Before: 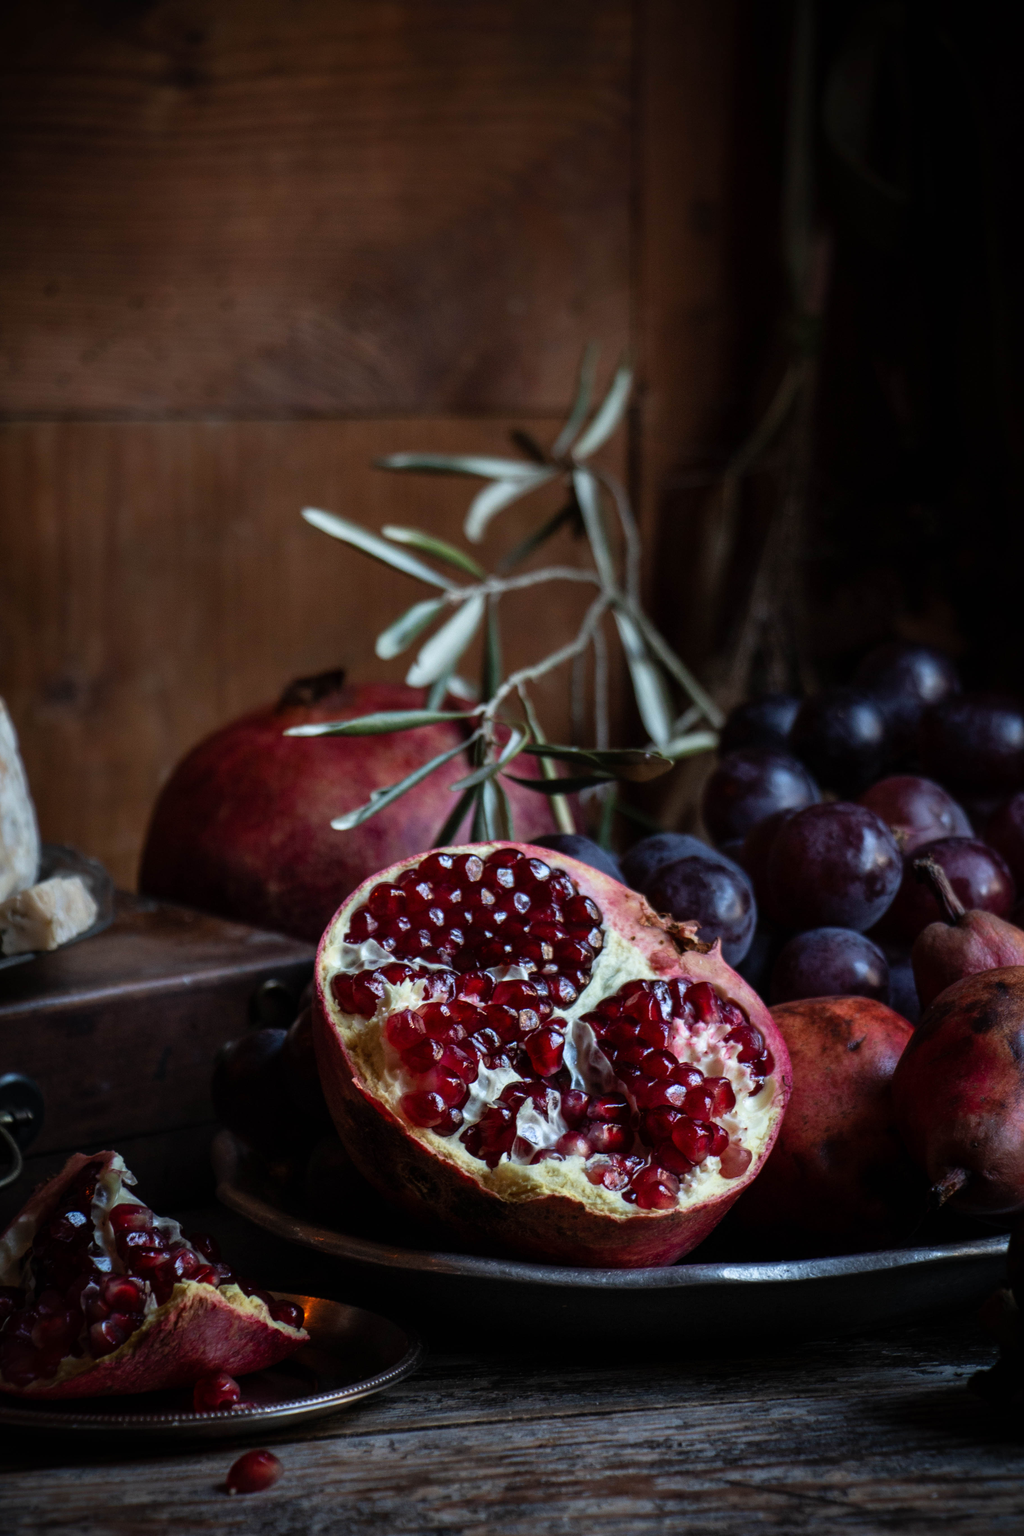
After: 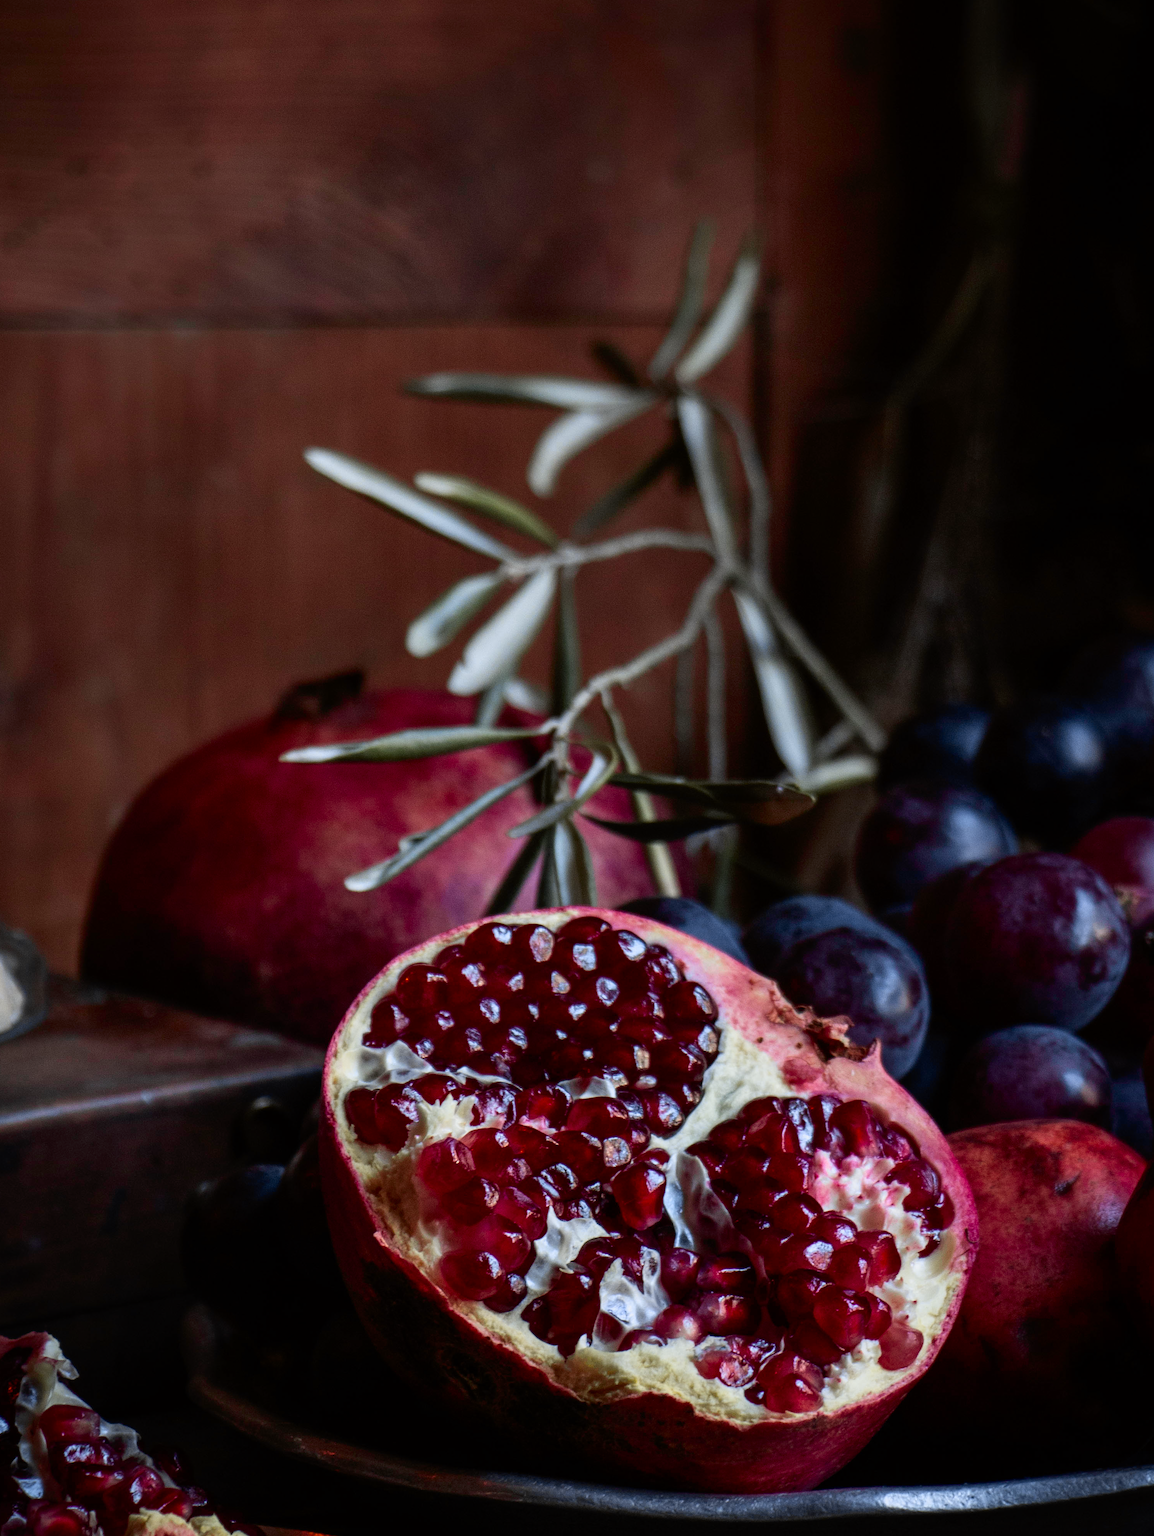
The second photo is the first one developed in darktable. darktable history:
tone curve: curves: ch0 [(0, 0) (0.087, 0.054) (0.281, 0.245) (0.532, 0.514) (0.835, 0.818) (0.994, 0.955)]; ch1 [(0, 0) (0.27, 0.195) (0.406, 0.435) (0.452, 0.474) (0.495, 0.5) (0.514, 0.508) (0.537, 0.556) (0.654, 0.689) (1, 1)]; ch2 [(0, 0) (0.269, 0.299) (0.459, 0.441) (0.498, 0.499) (0.523, 0.52) (0.551, 0.549) (0.633, 0.625) (0.659, 0.681) (0.718, 0.764) (1, 1)], color space Lab, independent channels, preserve colors none
crop: left 7.856%, top 11.836%, right 10.12%, bottom 15.387%
